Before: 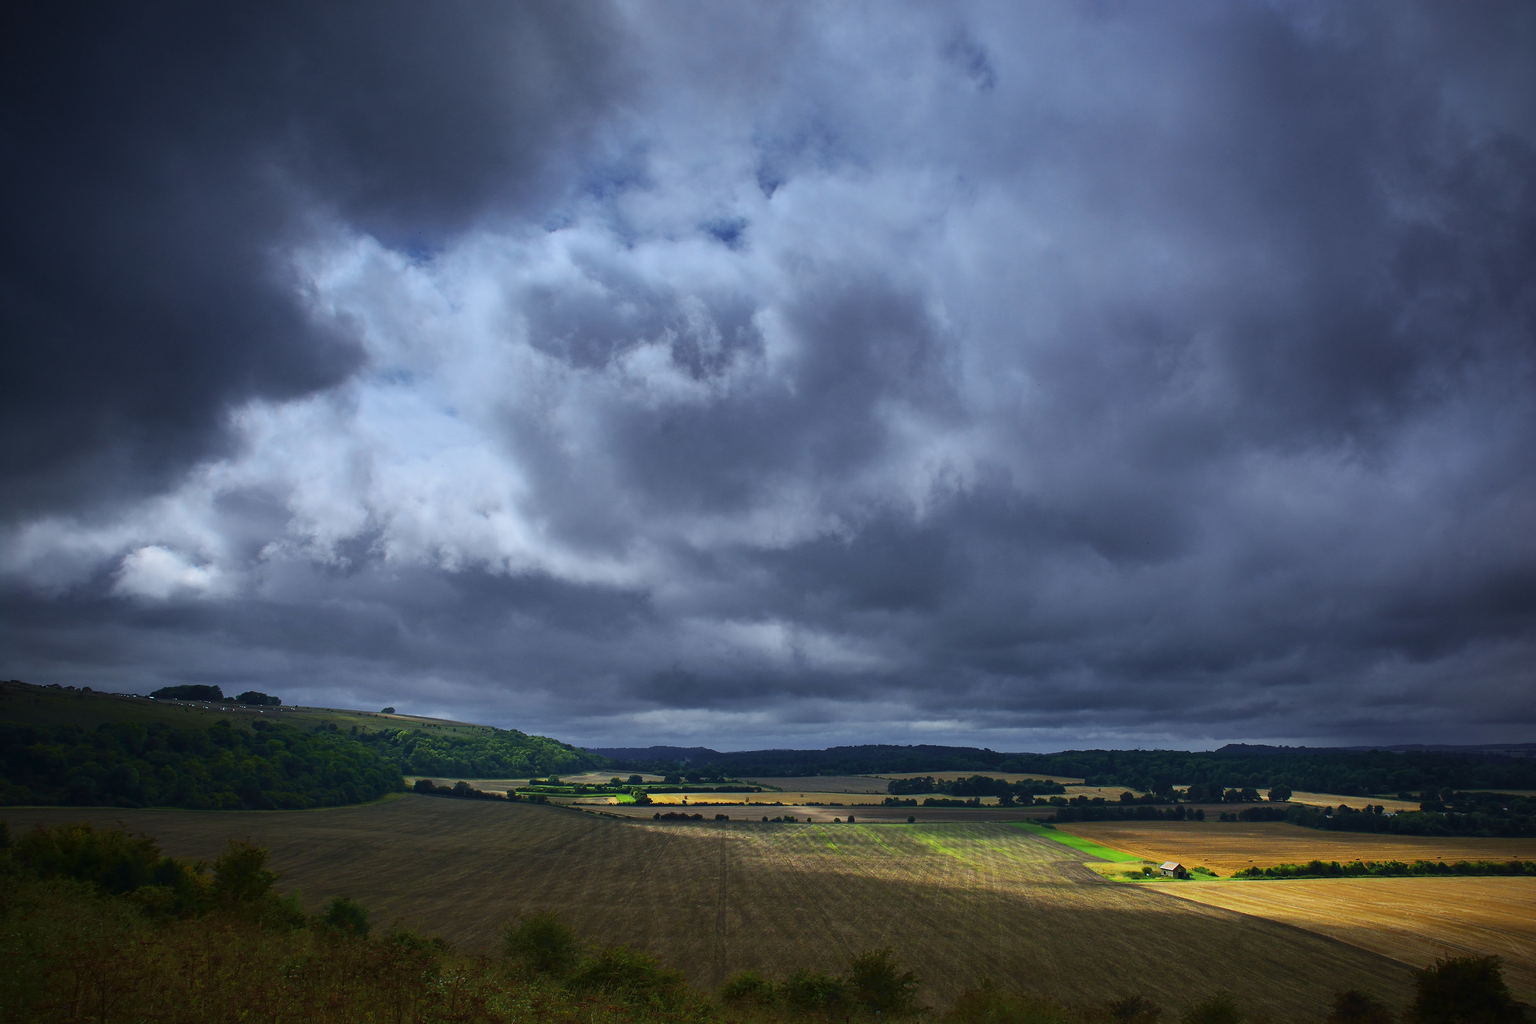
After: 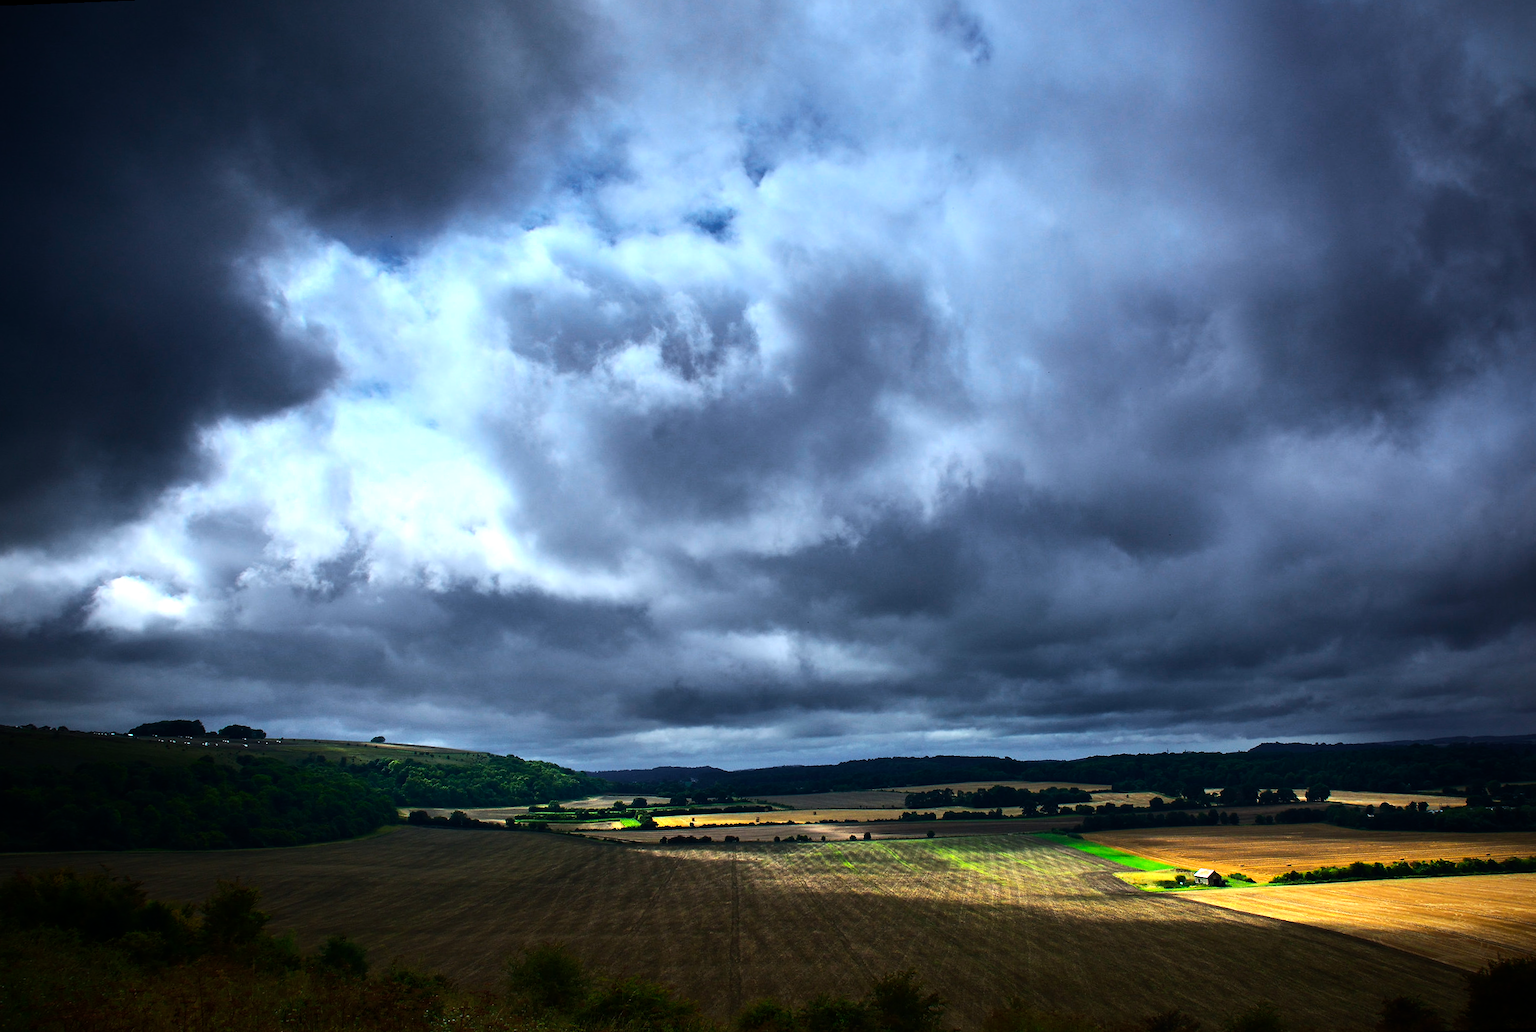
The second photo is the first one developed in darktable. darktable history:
tone equalizer: -8 EV -1.08 EV, -7 EV -1.01 EV, -6 EV -0.867 EV, -5 EV -0.578 EV, -3 EV 0.578 EV, -2 EV 0.867 EV, -1 EV 1.01 EV, +0 EV 1.08 EV, edges refinement/feathering 500, mask exposure compensation -1.57 EV, preserve details no
rotate and perspective: rotation -2.12°, lens shift (vertical) 0.009, lens shift (horizontal) -0.008, automatic cropping original format, crop left 0.036, crop right 0.964, crop top 0.05, crop bottom 0.959
